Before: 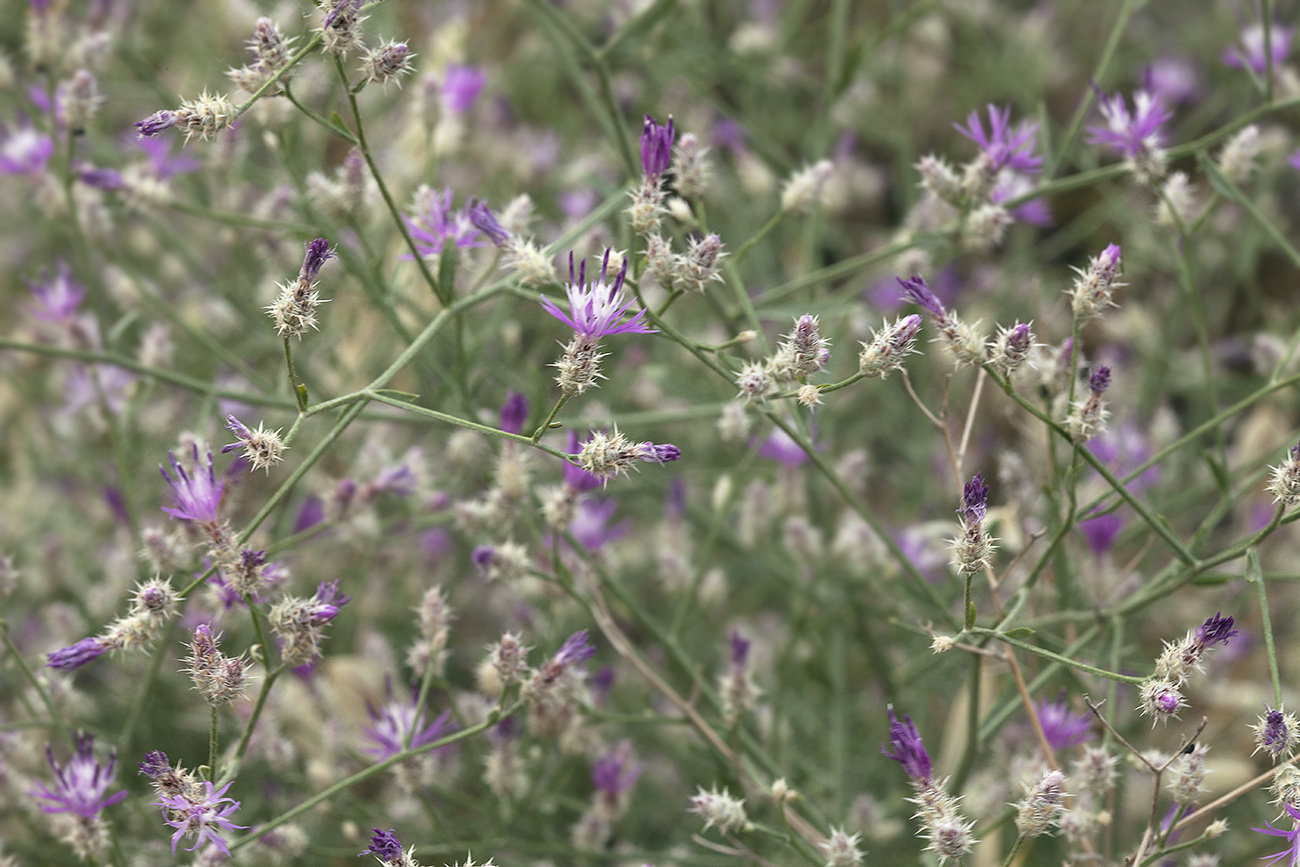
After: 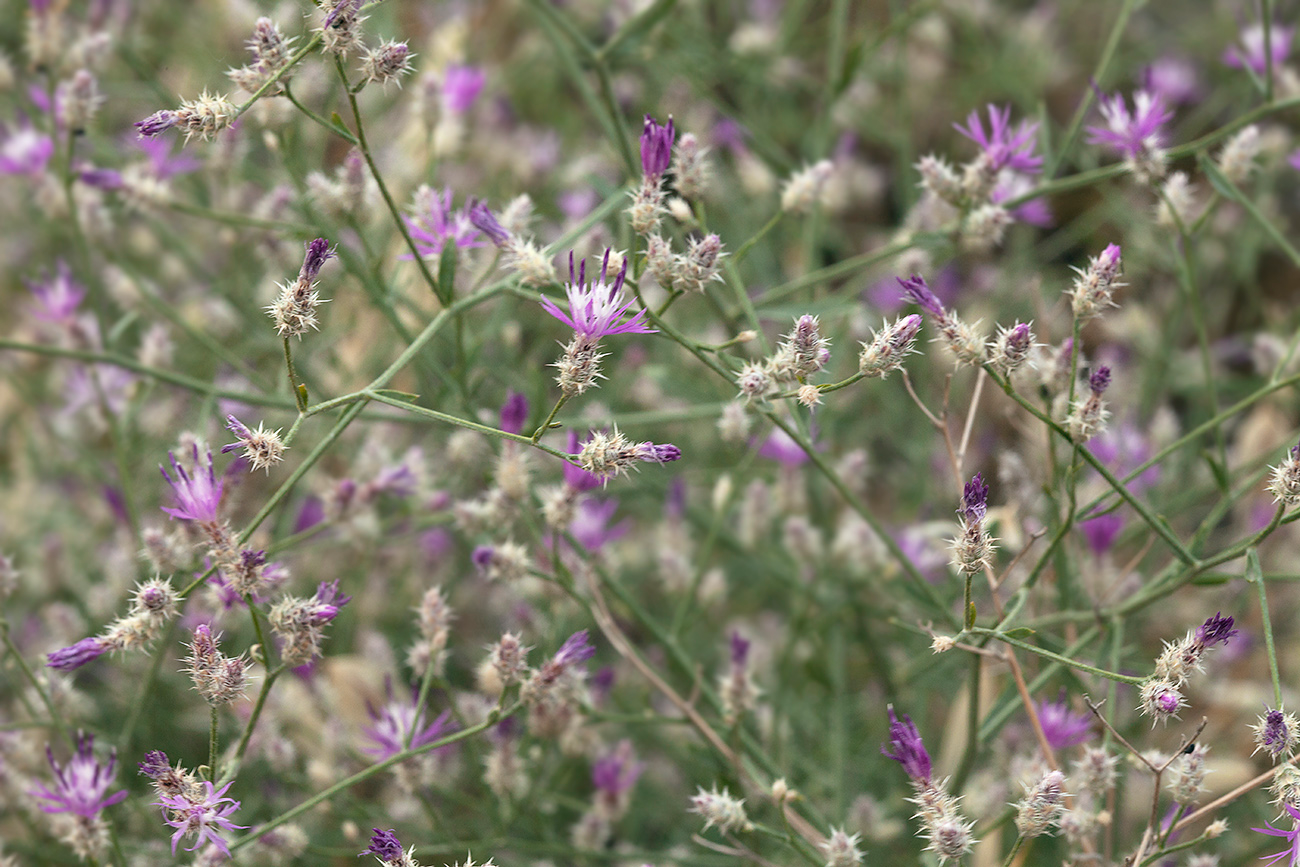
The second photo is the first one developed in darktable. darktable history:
color zones: curves: ch1 [(0, 0.469) (0.072, 0.457) (0.243, 0.494) (0.429, 0.5) (0.571, 0.5) (0.714, 0.5) (0.857, 0.5) (1, 0.469)]; ch2 [(0, 0.499) (0.143, 0.467) (0.242, 0.436) (0.429, 0.493) (0.571, 0.5) (0.714, 0.5) (0.857, 0.5) (1, 0.499)]
